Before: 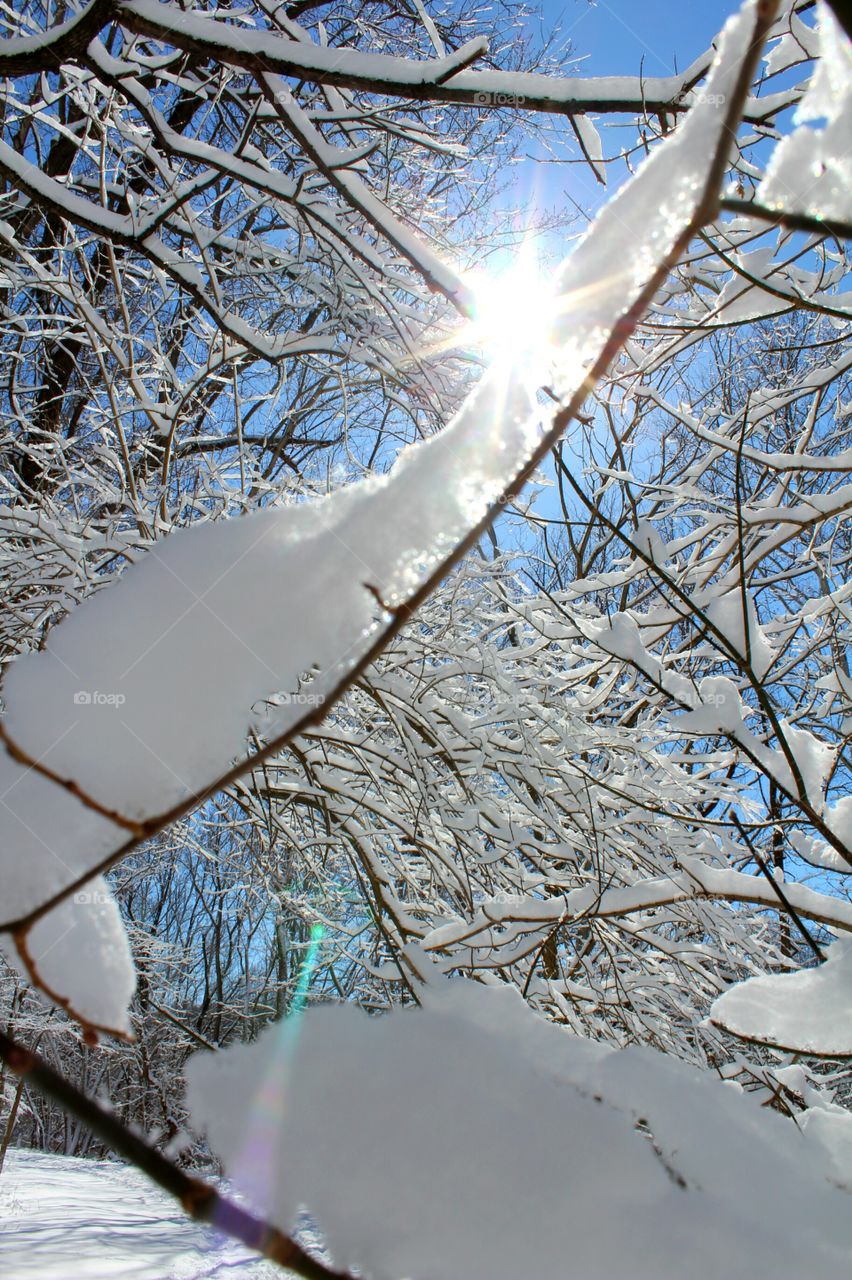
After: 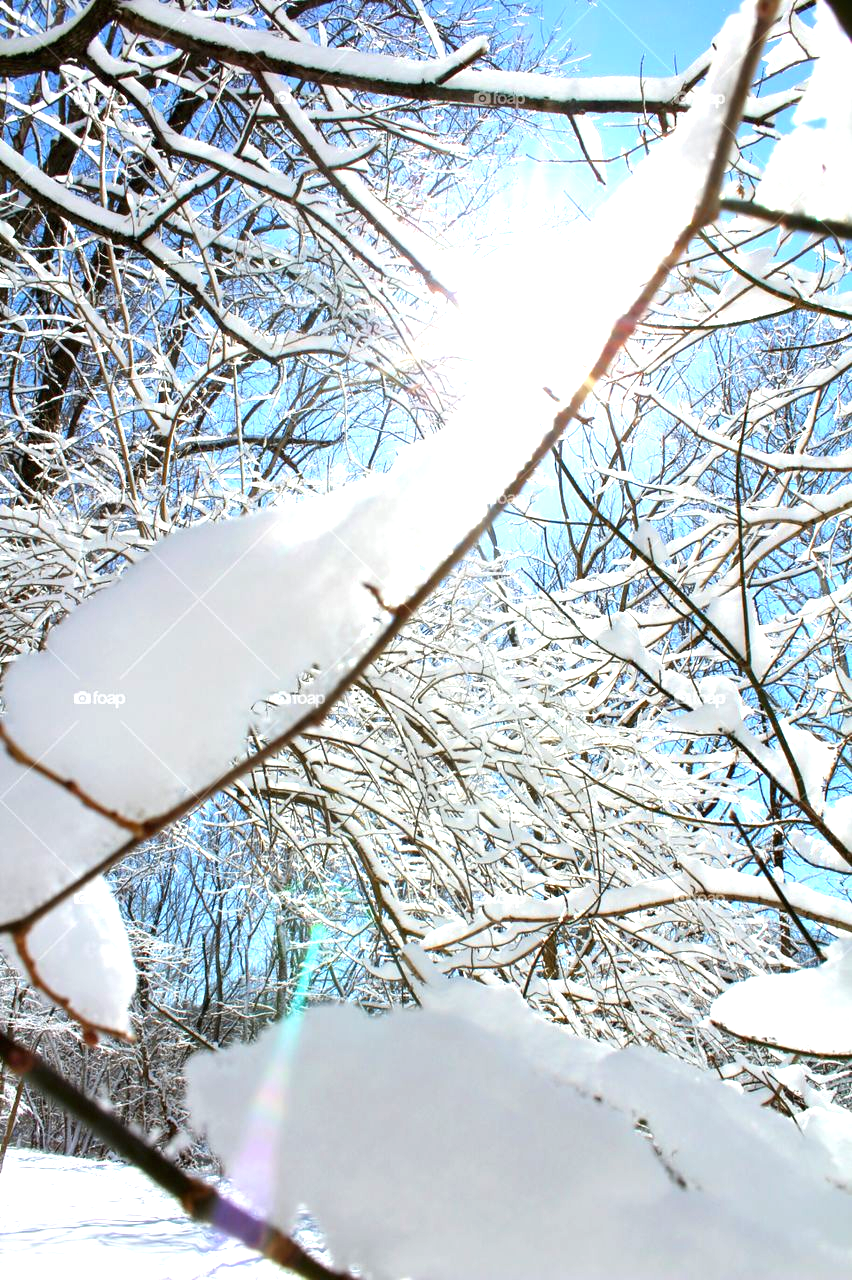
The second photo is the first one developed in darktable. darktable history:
exposure: black level correction 0, exposure 1.195 EV, compensate highlight preservation false
